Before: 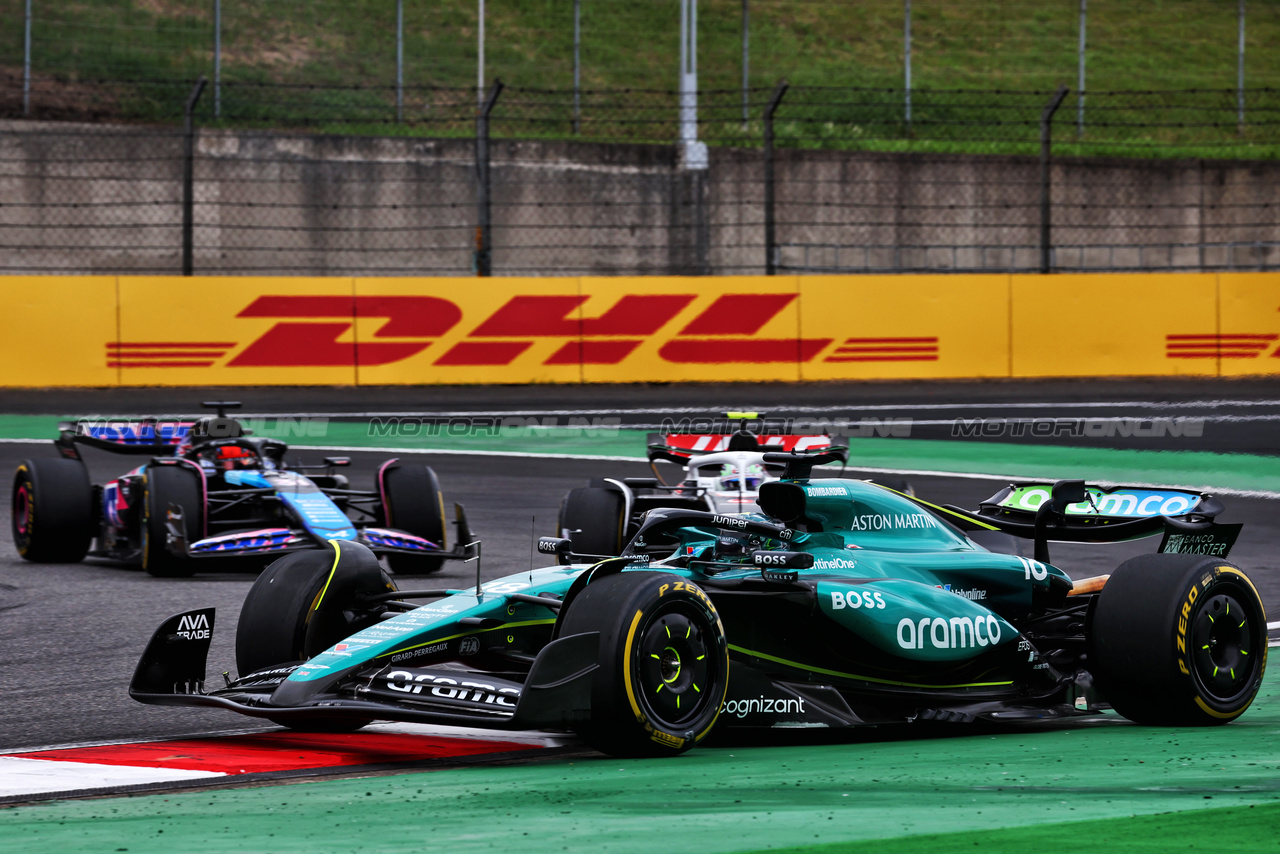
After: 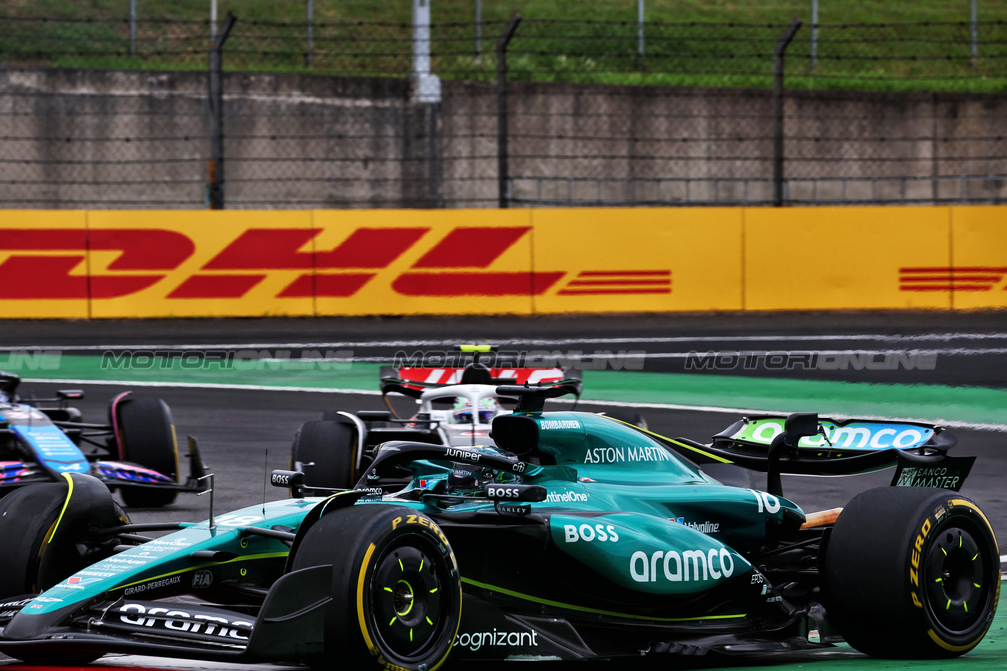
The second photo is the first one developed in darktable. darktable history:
crop and rotate: left 20.937%, top 8.052%, right 0.354%, bottom 13.291%
